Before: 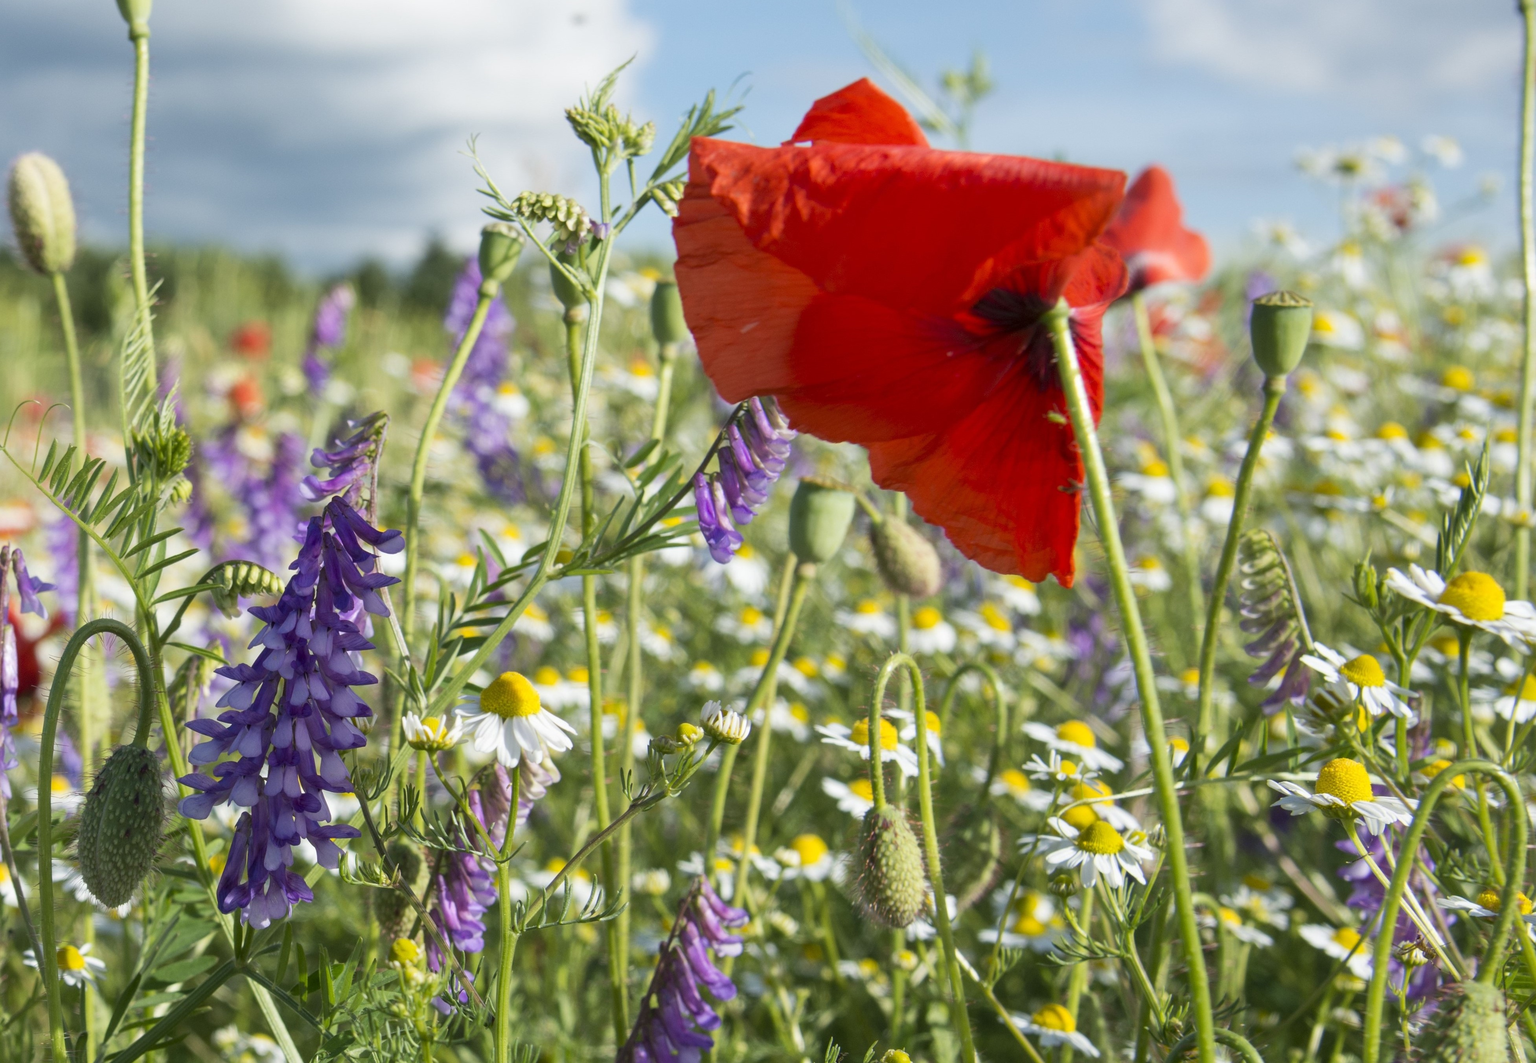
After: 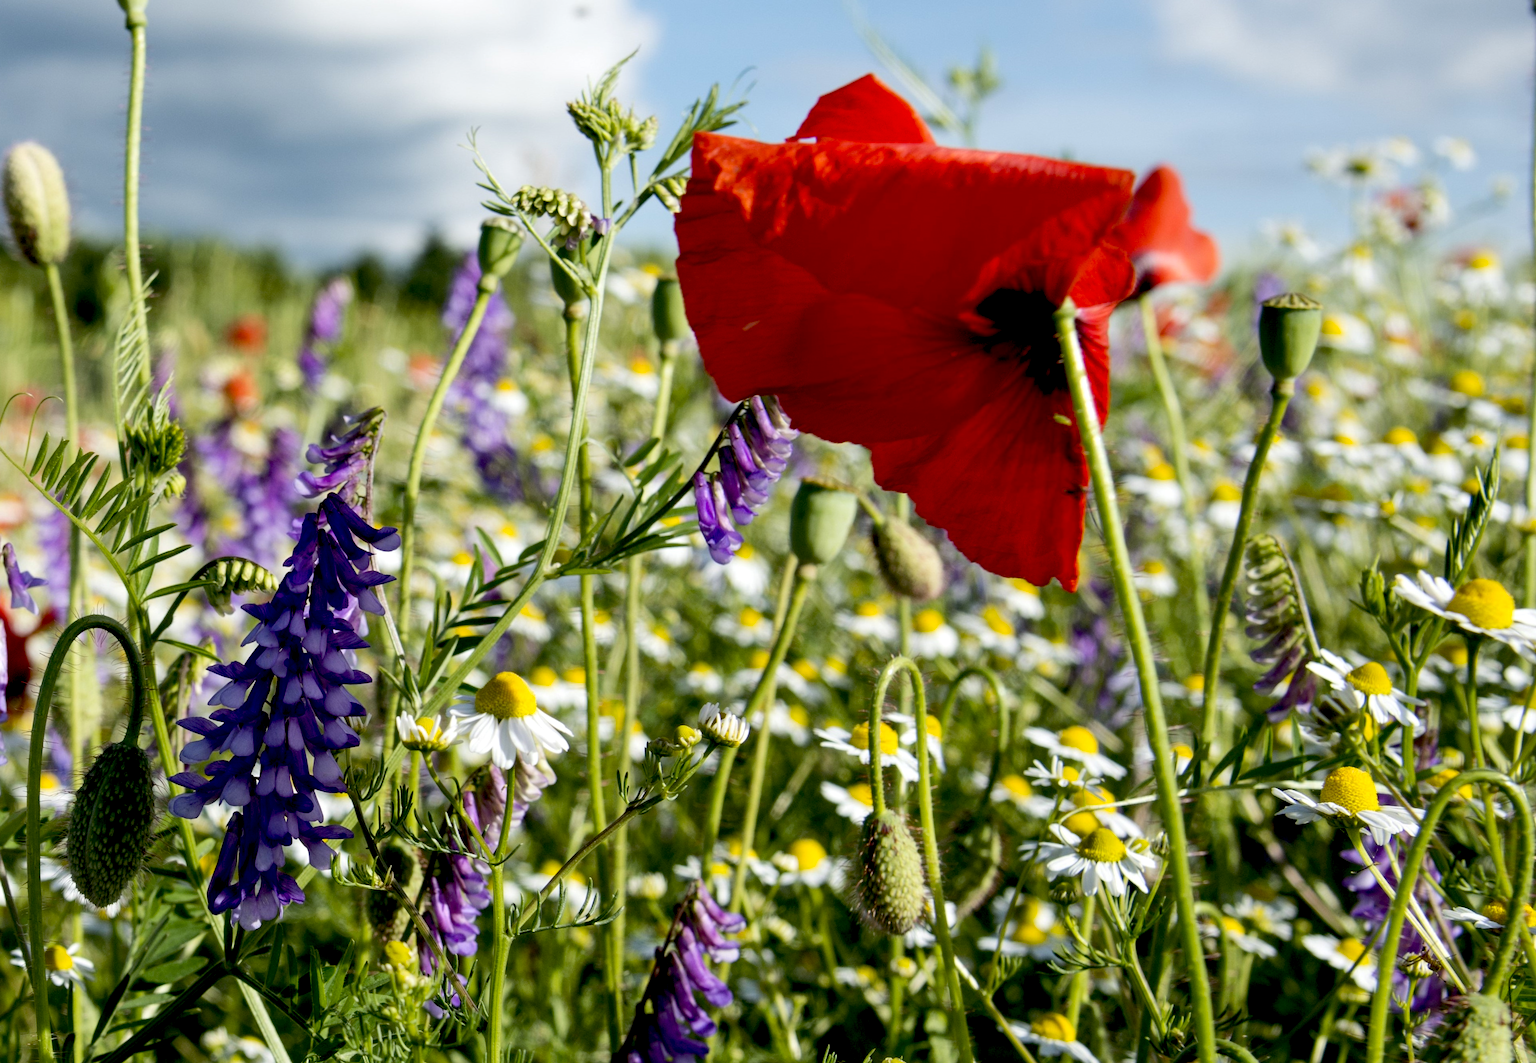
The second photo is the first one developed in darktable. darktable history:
crop and rotate: angle -0.5°
exposure: black level correction 0.046, exposure -0.228 EV, compensate highlight preservation false
tone equalizer: -8 EV -0.417 EV, -7 EV -0.389 EV, -6 EV -0.333 EV, -5 EV -0.222 EV, -3 EV 0.222 EV, -2 EV 0.333 EV, -1 EV 0.389 EV, +0 EV 0.417 EV, edges refinement/feathering 500, mask exposure compensation -1.57 EV, preserve details no
